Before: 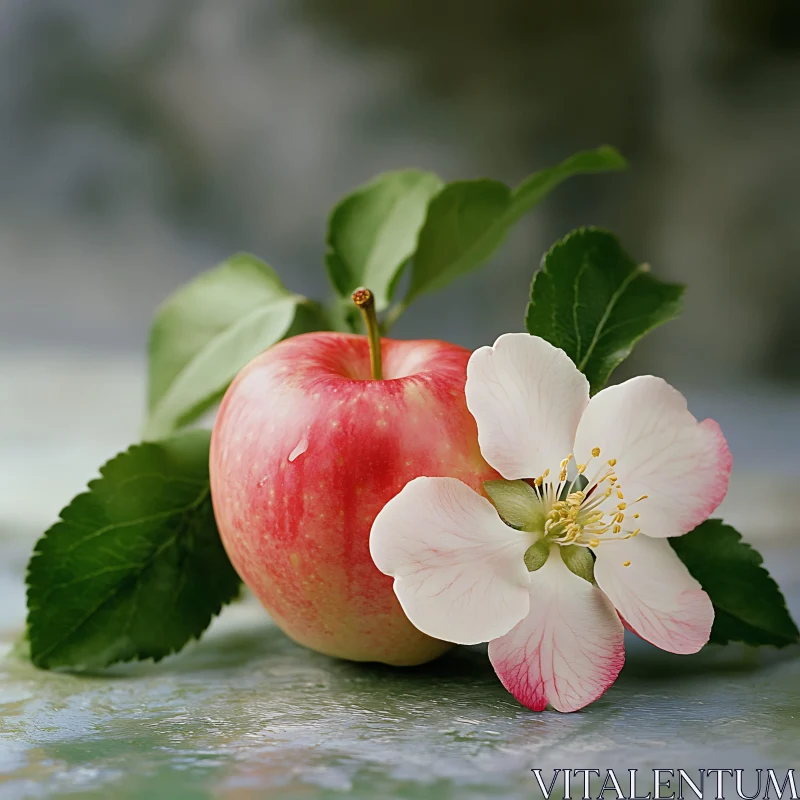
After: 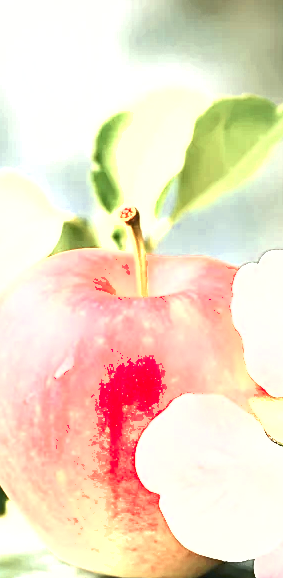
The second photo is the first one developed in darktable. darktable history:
crop and rotate: left 29.392%, top 10.39%, right 35.196%, bottom 17.338%
shadows and highlights: shadows 35.09, highlights -35.13, soften with gaussian
exposure: exposure 2.933 EV, compensate highlight preservation false
color zones: curves: ch0 [(0, 0.473) (0.001, 0.473) (0.226, 0.548) (0.4, 0.589) (0.525, 0.54) (0.728, 0.403) (0.999, 0.473) (1, 0.473)]; ch1 [(0, 0.619) (0.001, 0.619) (0.234, 0.388) (0.4, 0.372) (0.528, 0.422) (0.732, 0.53) (0.999, 0.619) (1, 0.619)]; ch2 [(0, 0.547) (0.001, 0.547) (0.226, 0.45) (0.4, 0.525) (0.525, 0.585) (0.8, 0.511) (0.999, 0.547) (1, 0.547)]
